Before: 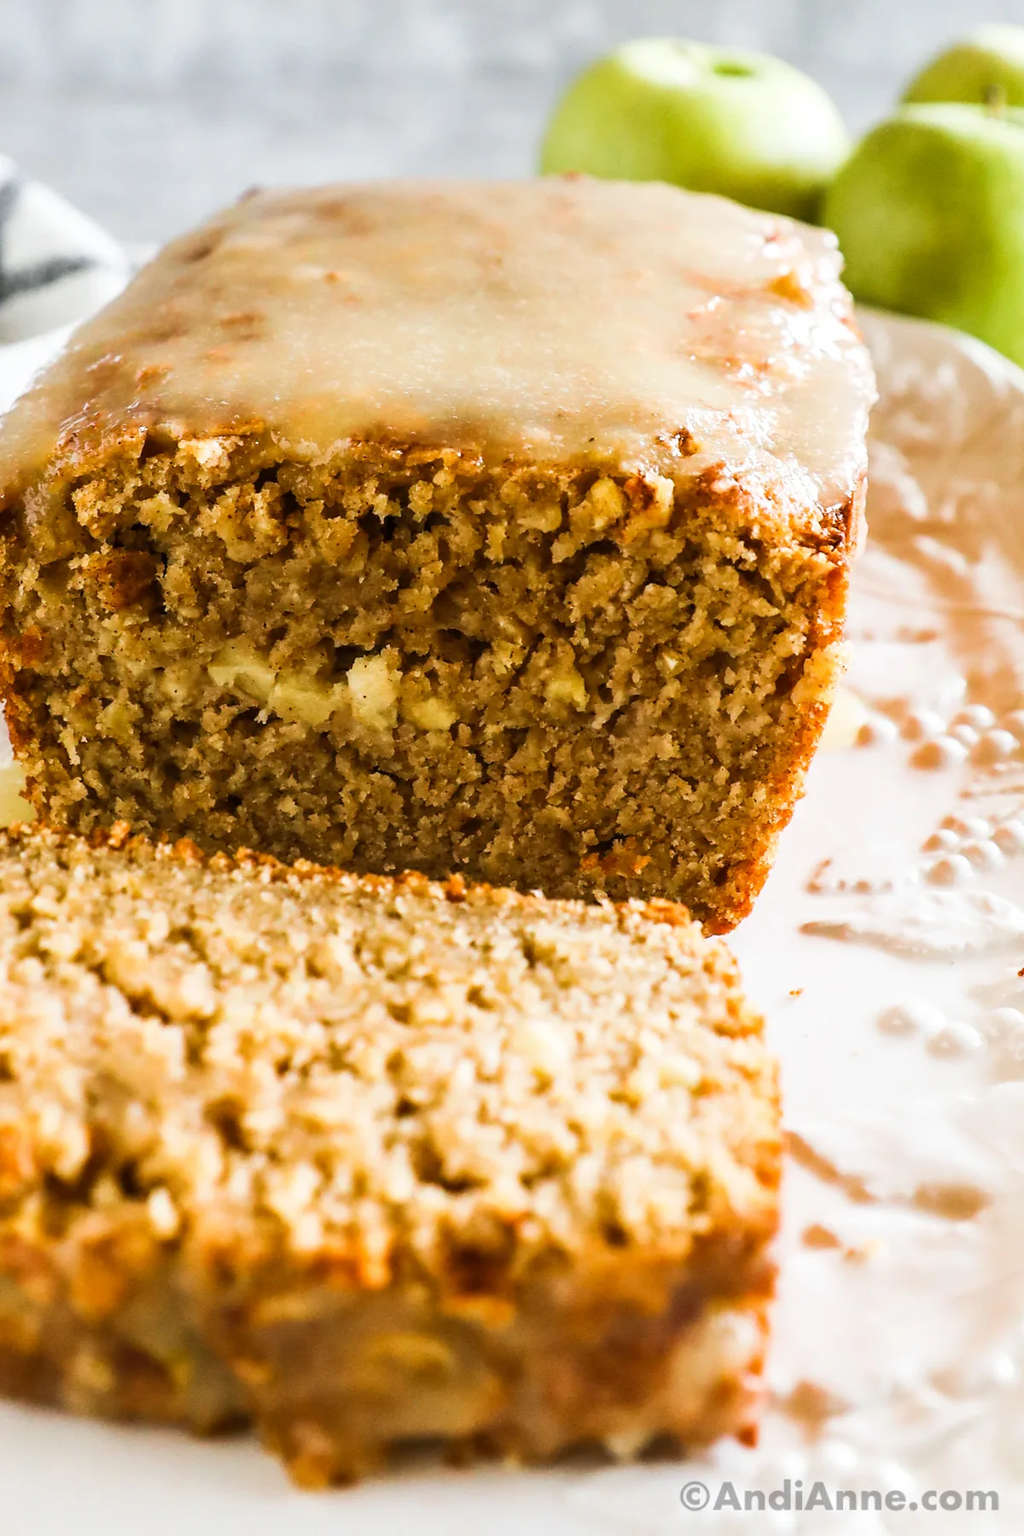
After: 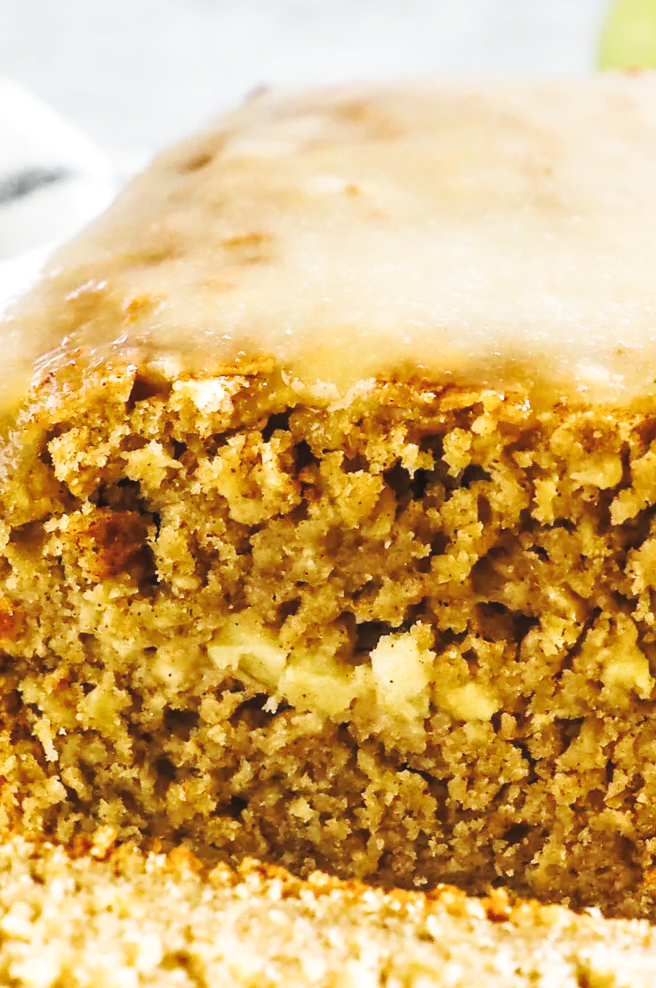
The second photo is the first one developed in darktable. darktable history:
crop and rotate: left 3.047%, top 7.509%, right 42.236%, bottom 37.598%
exposure: exposure -0.05 EV
base curve: curves: ch0 [(0, 0.007) (0.028, 0.063) (0.121, 0.311) (0.46, 0.743) (0.859, 0.957) (1, 1)], preserve colors none
local contrast: highlights 100%, shadows 100%, detail 120%, midtone range 0.2
